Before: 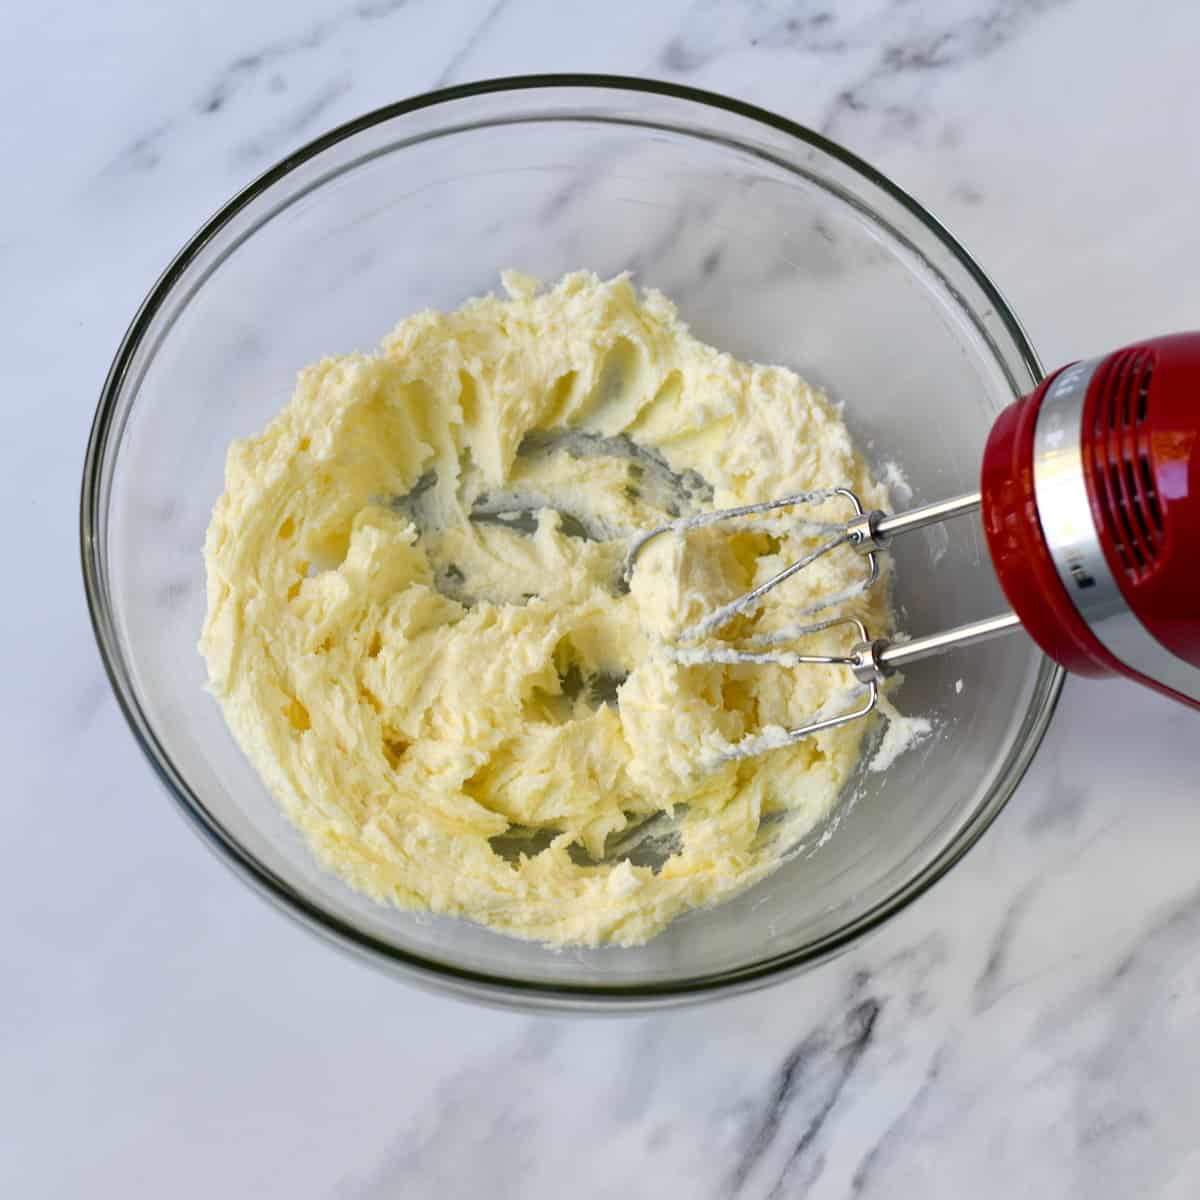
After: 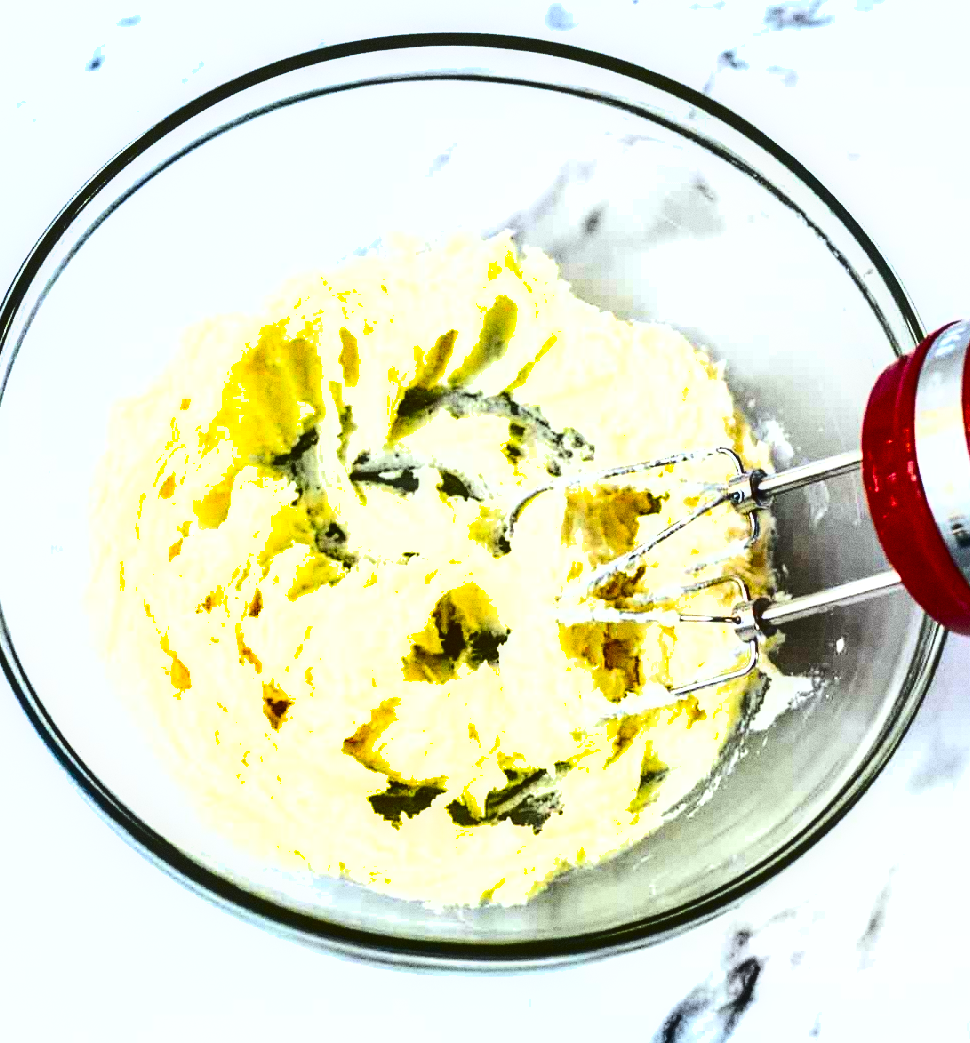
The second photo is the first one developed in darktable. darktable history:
crop: left 9.929%, top 3.475%, right 9.188%, bottom 9.529%
exposure: black level correction 0, exposure 0.9 EV, compensate highlight preservation false
contrast brightness saturation: contrast 0.4, brightness 0.05, saturation 0.25
color balance: lift [1.004, 1.002, 1.002, 0.998], gamma [1, 1.007, 1.002, 0.993], gain [1, 0.977, 1.013, 1.023], contrast -3.64%
grain: coarseness 0.09 ISO, strength 40%
shadows and highlights: radius 171.16, shadows 27, white point adjustment 3.13, highlights -67.95, soften with gaussian
tone equalizer: -8 EV 1 EV, -7 EV 1 EV, -6 EV 1 EV, -5 EV 1 EV, -4 EV 1 EV, -3 EV 0.75 EV, -2 EV 0.5 EV, -1 EV 0.25 EV
local contrast: on, module defaults
